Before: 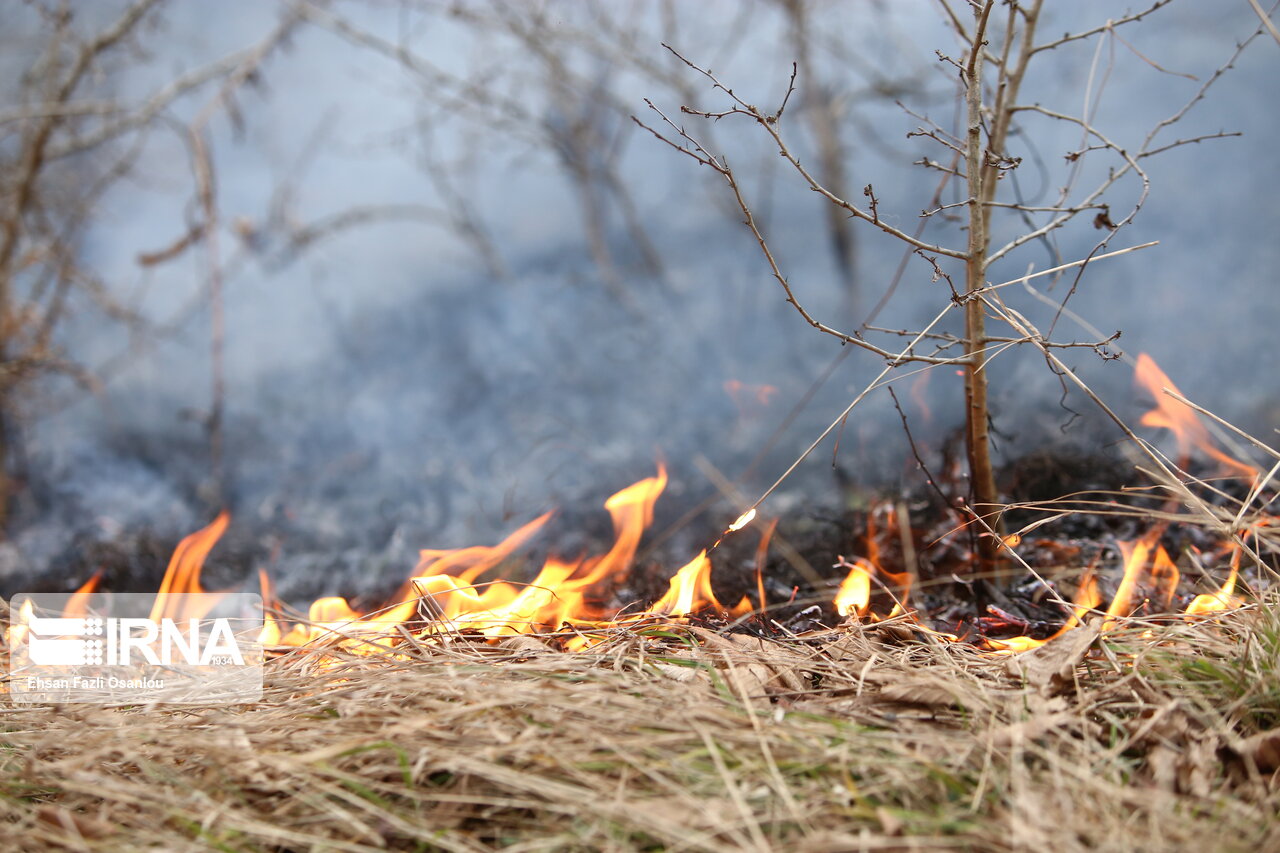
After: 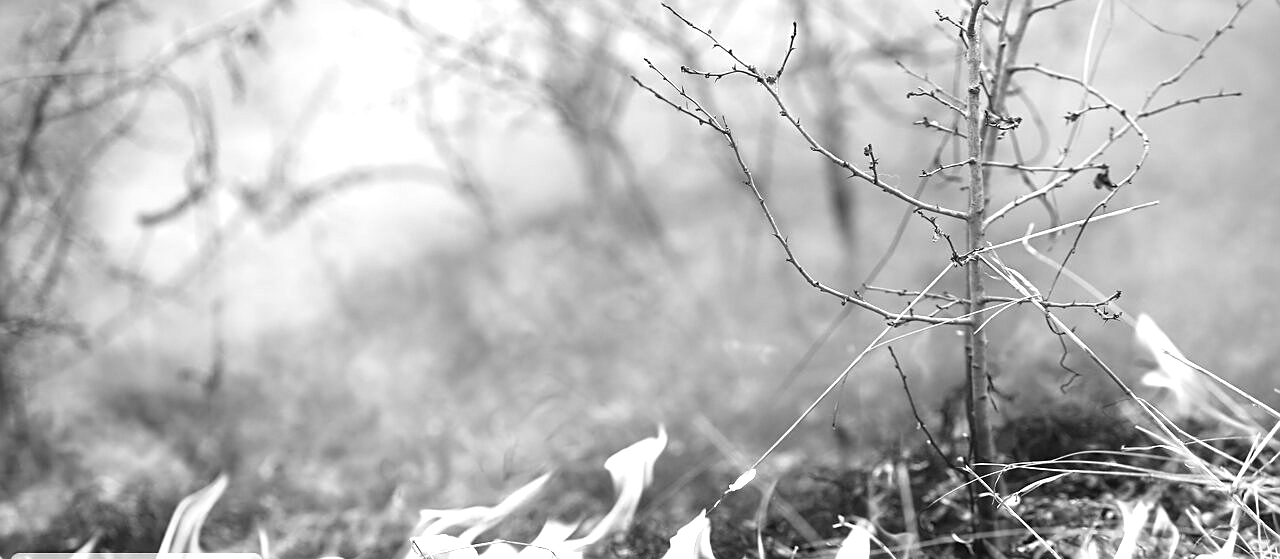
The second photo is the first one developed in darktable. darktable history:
monochrome: a 16.01, b -2.65, highlights 0.52
exposure: exposure 0.943 EV, compensate highlight preservation false
sharpen: on, module defaults
crop and rotate: top 4.848%, bottom 29.503%
